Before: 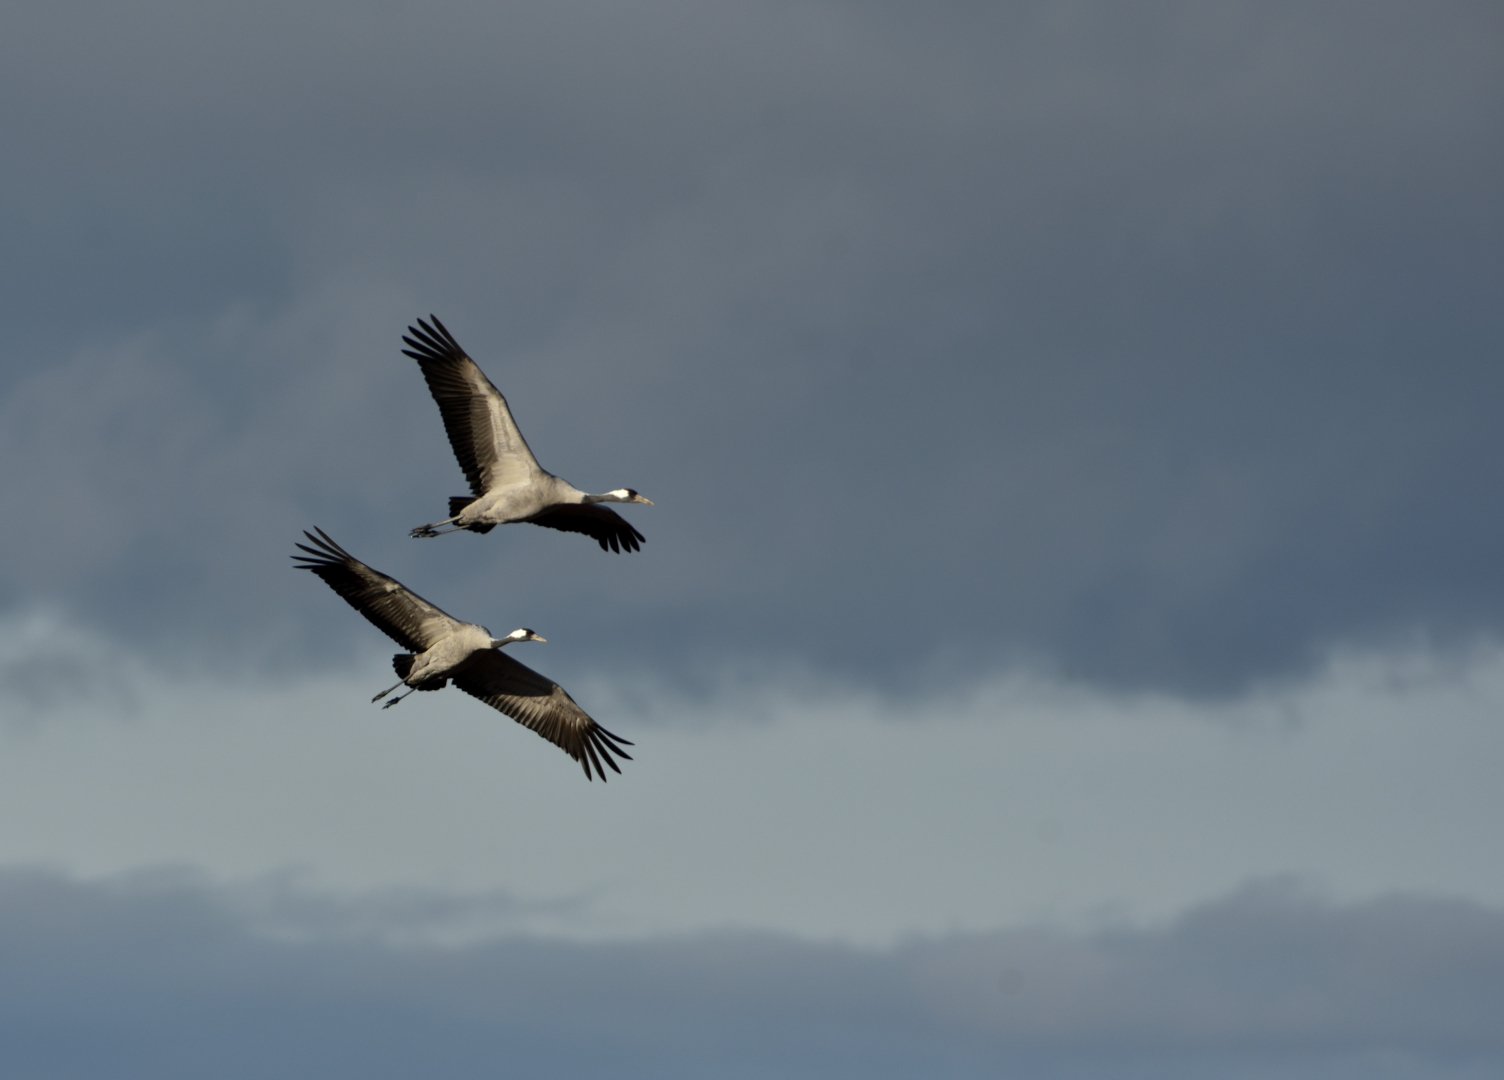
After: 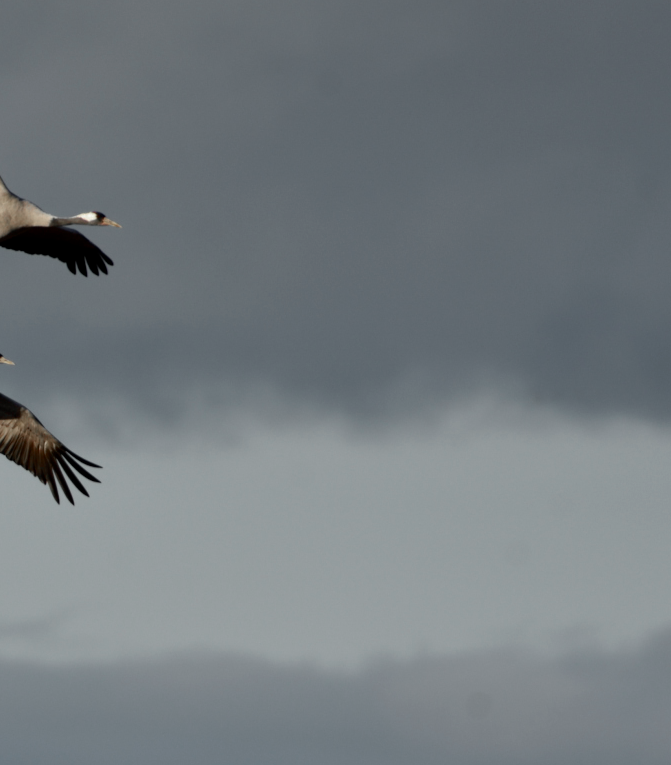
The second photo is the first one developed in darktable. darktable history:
crop: left 35.392%, top 25.726%, right 19.951%, bottom 3.378%
color zones: curves: ch0 [(0, 0.48) (0.209, 0.398) (0.305, 0.332) (0.429, 0.493) (0.571, 0.5) (0.714, 0.5) (0.857, 0.5) (1, 0.48)]; ch1 [(0, 0.736) (0.143, 0.625) (0.225, 0.371) (0.429, 0.256) (0.571, 0.241) (0.714, 0.213) (0.857, 0.48) (1, 0.736)]; ch2 [(0, 0.448) (0.143, 0.498) (0.286, 0.5) (0.429, 0.5) (0.571, 0.5) (0.714, 0.5) (0.857, 0.5) (1, 0.448)]
